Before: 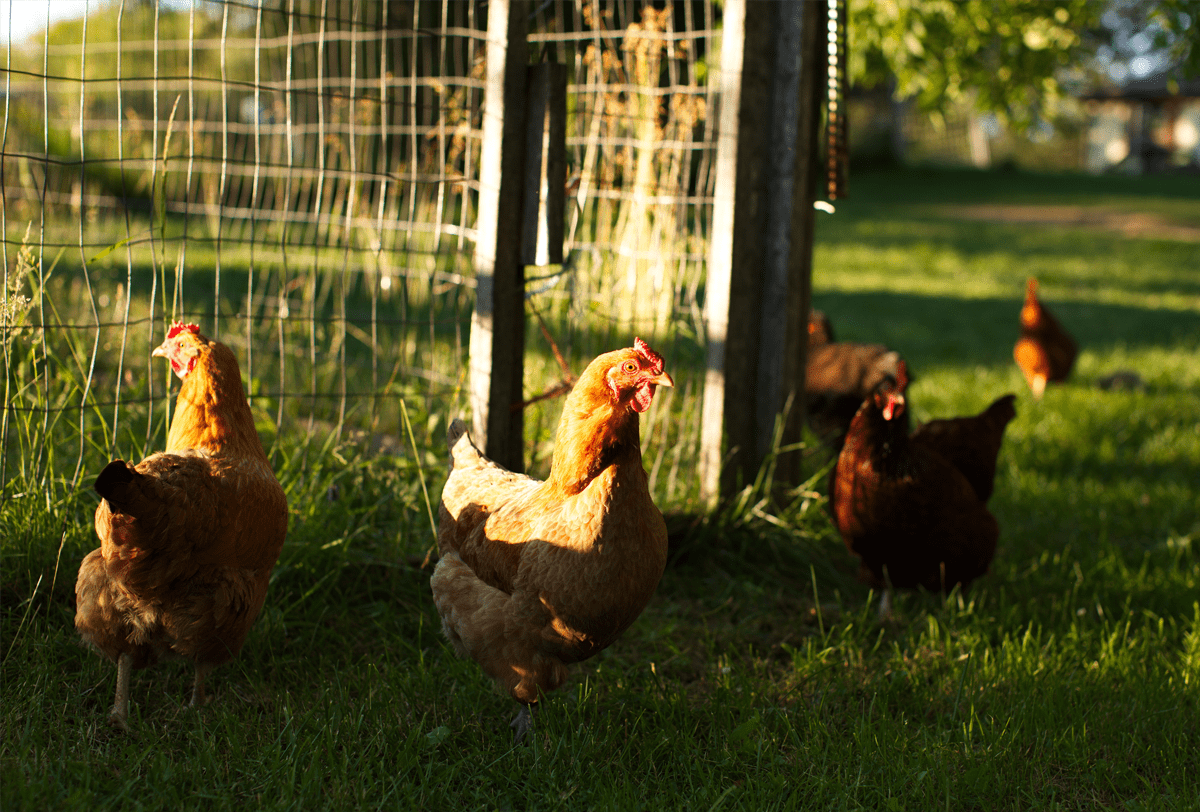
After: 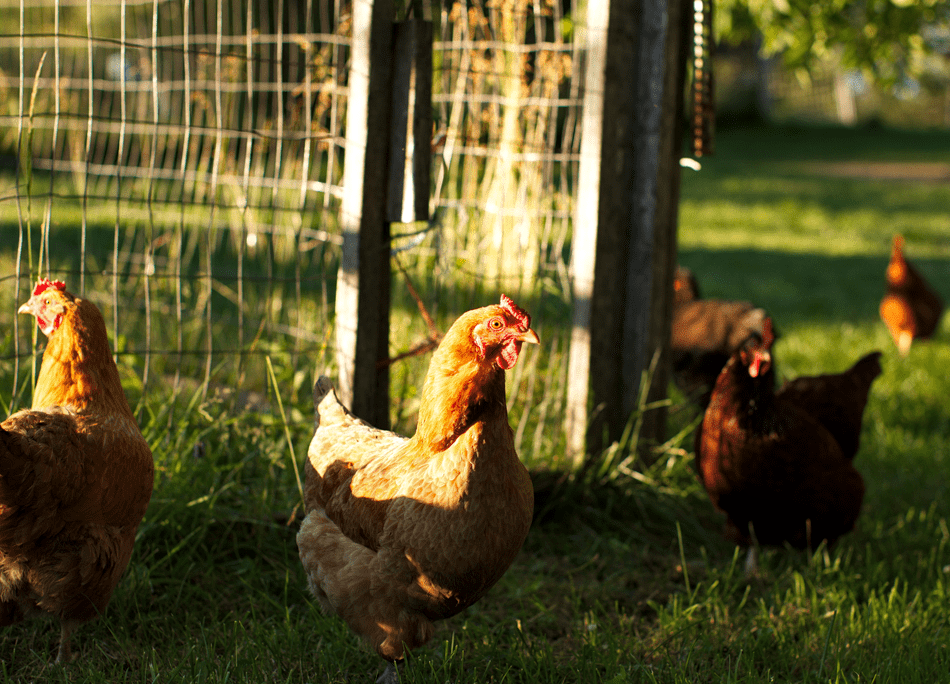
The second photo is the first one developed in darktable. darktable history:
shadows and highlights: shadows 25, highlights -25
crop: left 11.225%, top 5.381%, right 9.565%, bottom 10.314%
local contrast: highlights 100%, shadows 100%, detail 120%, midtone range 0.2
